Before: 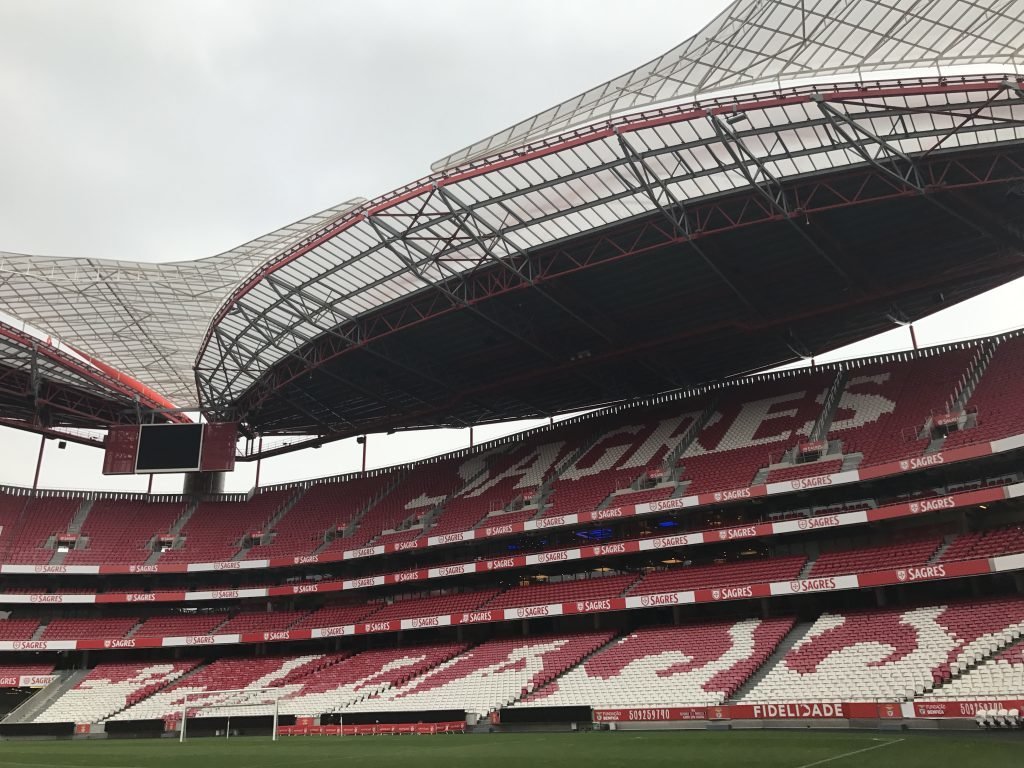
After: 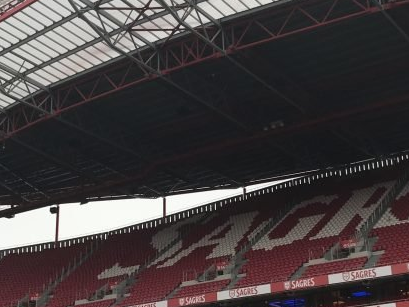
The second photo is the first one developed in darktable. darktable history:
crop: left 30%, top 30%, right 30%, bottom 30%
white balance: emerald 1
